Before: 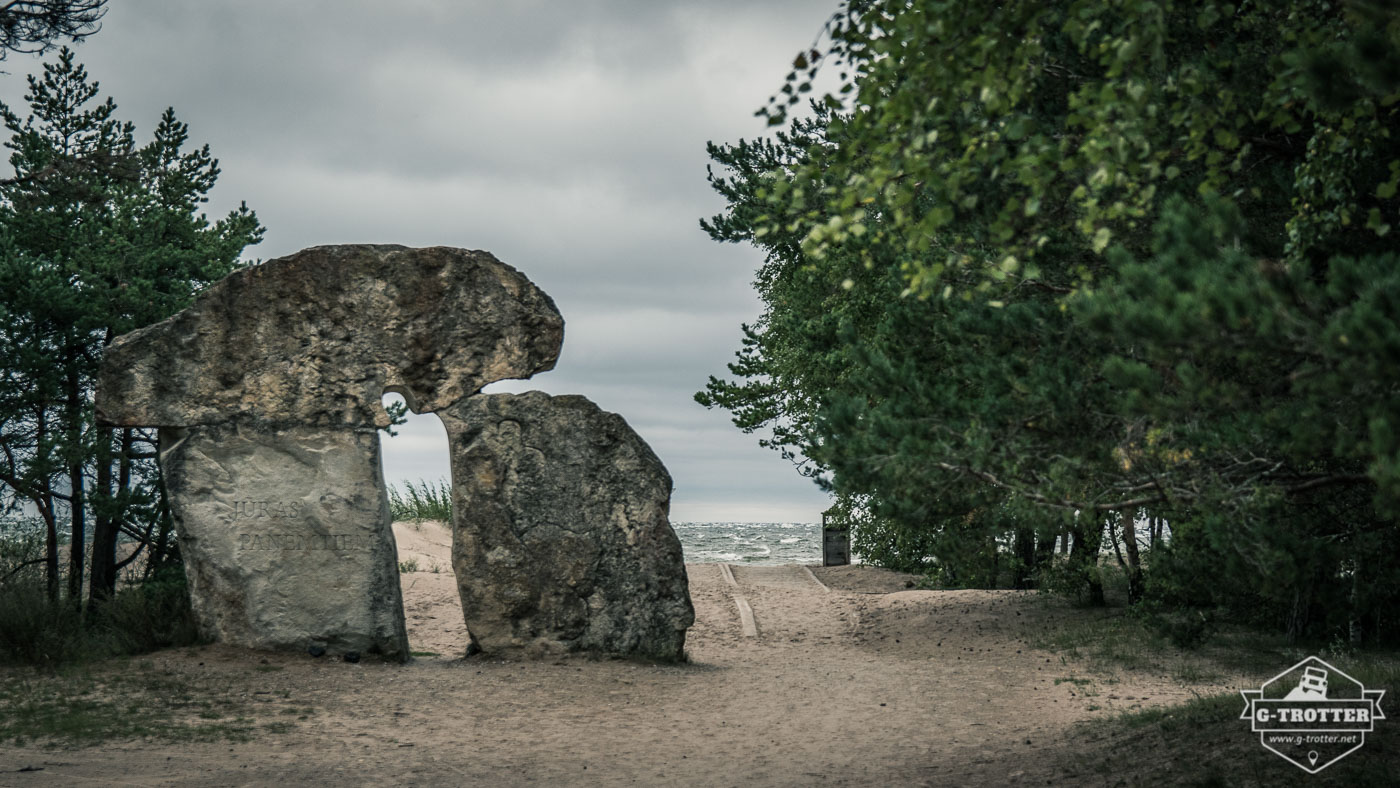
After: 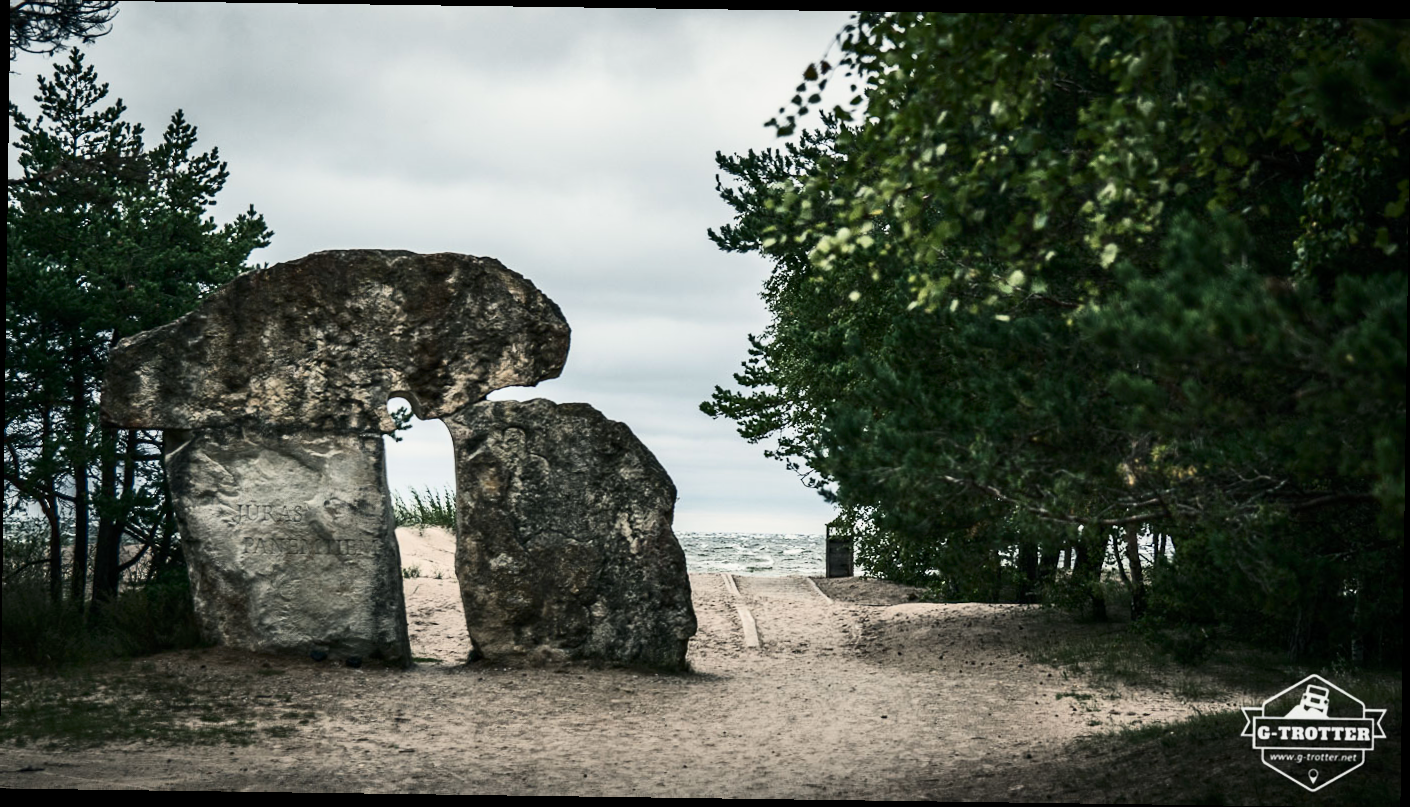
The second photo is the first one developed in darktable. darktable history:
exposure: compensate highlight preservation false
rotate and perspective: rotation 0.8°, automatic cropping off
contrast brightness saturation: contrast 0.39, brightness 0.1
